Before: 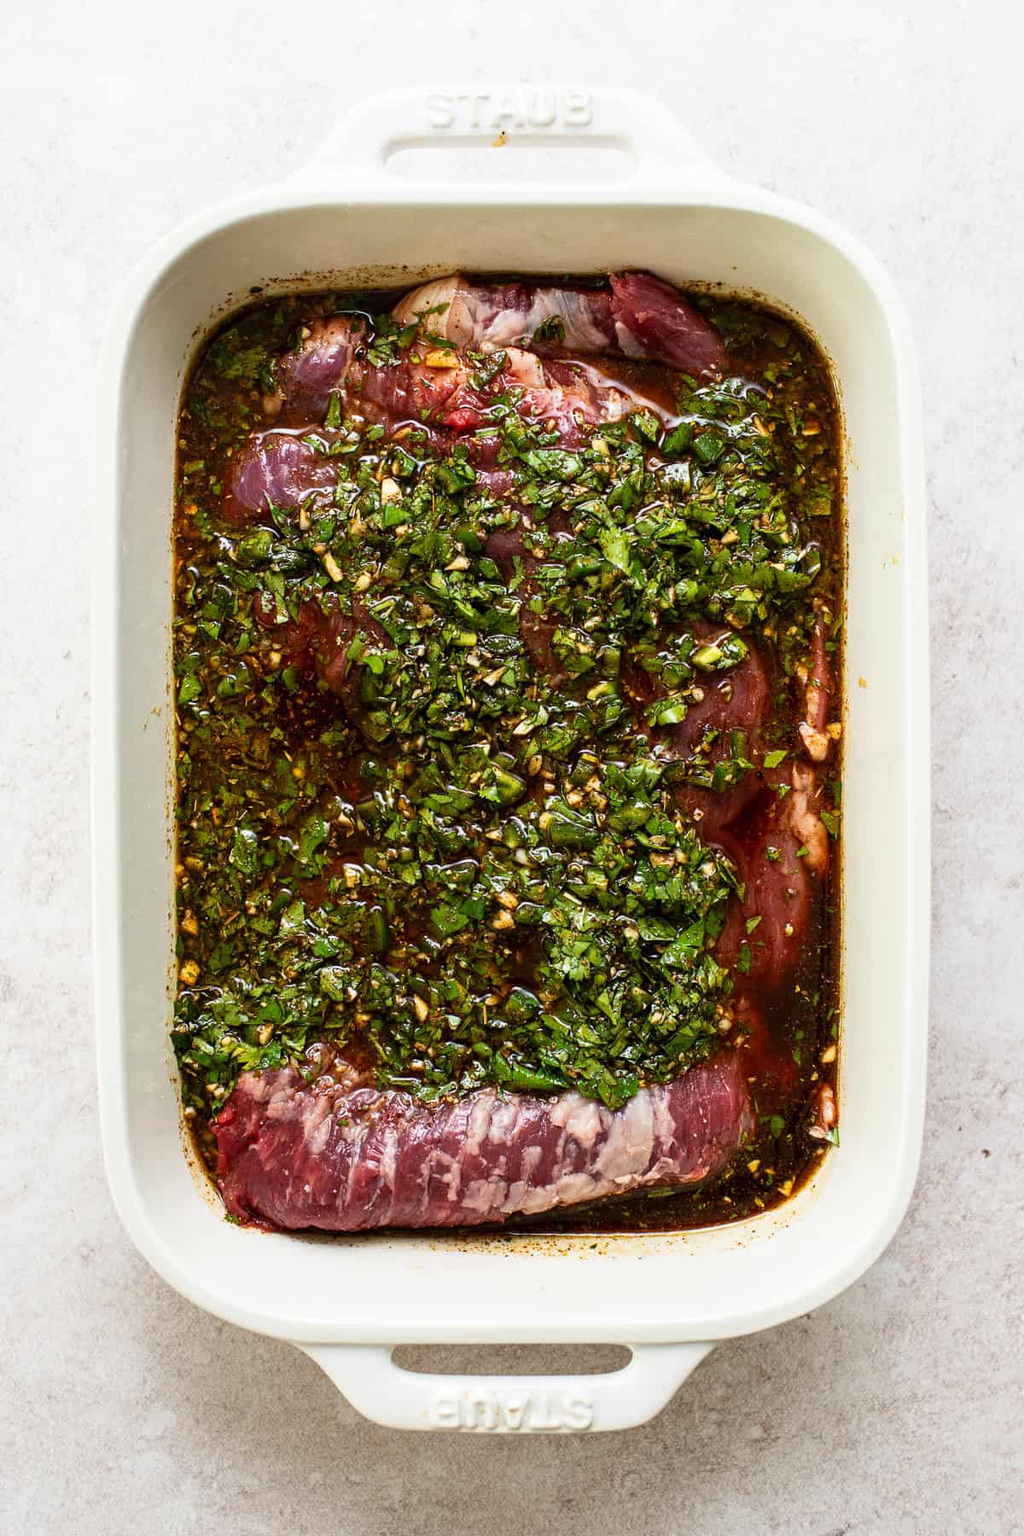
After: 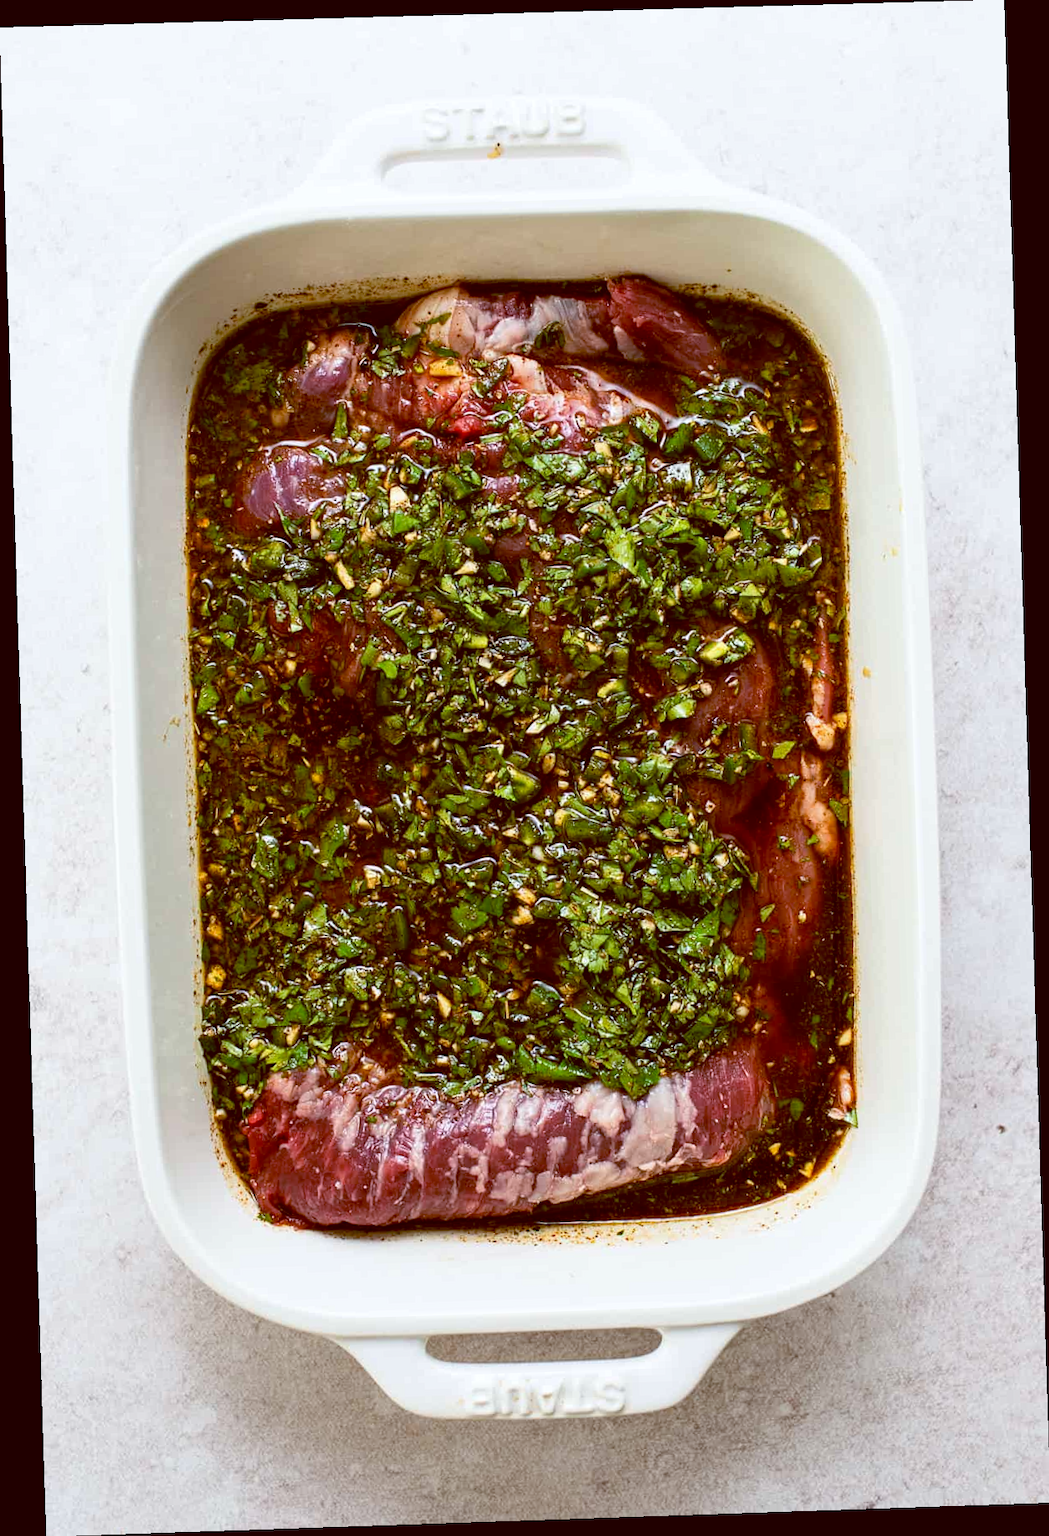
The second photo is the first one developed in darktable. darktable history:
rotate and perspective: rotation -1.77°, lens shift (horizontal) 0.004, automatic cropping off
color balance: lift [1, 1.015, 1.004, 0.985], gamma [1, 0.958, 0.971, 1.042], gain [1, 0.956, 0.977, 1.044]
